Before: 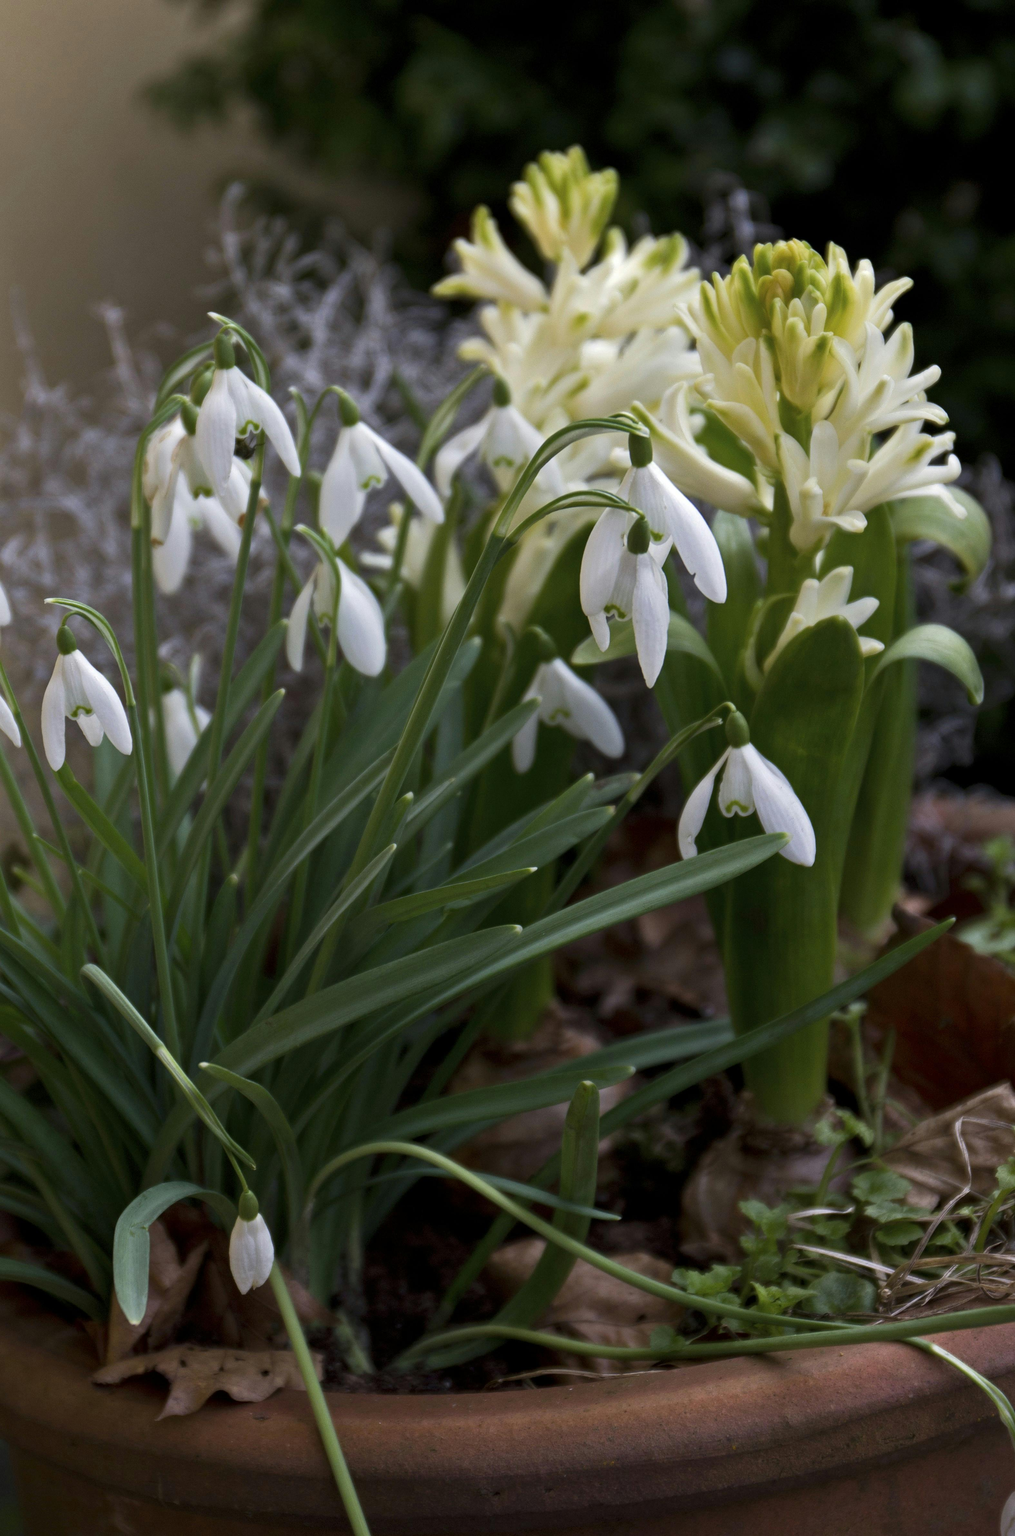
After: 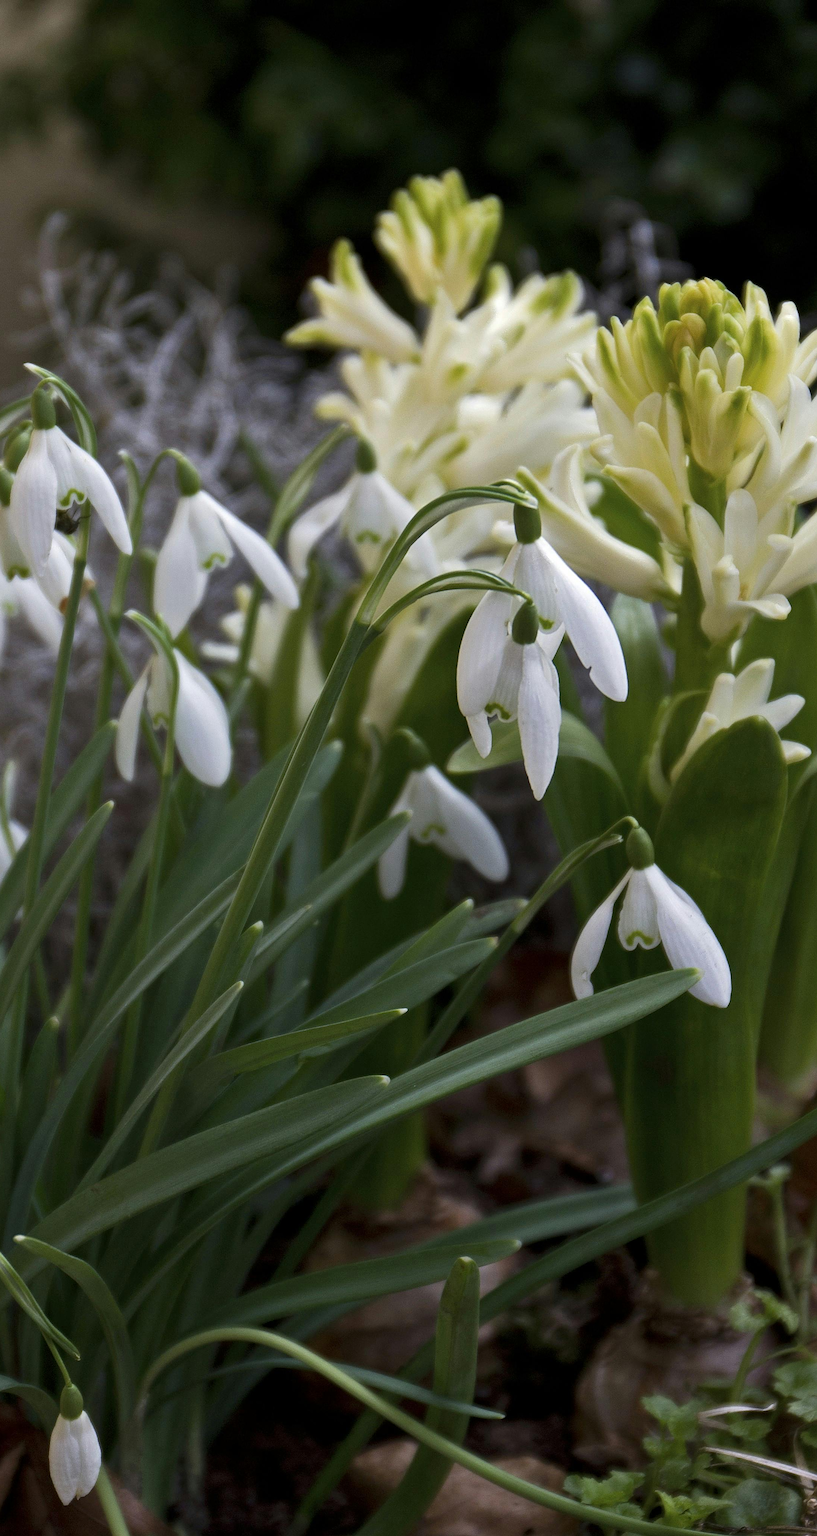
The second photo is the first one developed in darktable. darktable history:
crop: left 18.479%, right 12.2%, bottom 13.971%
sharpen: on, module defaults
